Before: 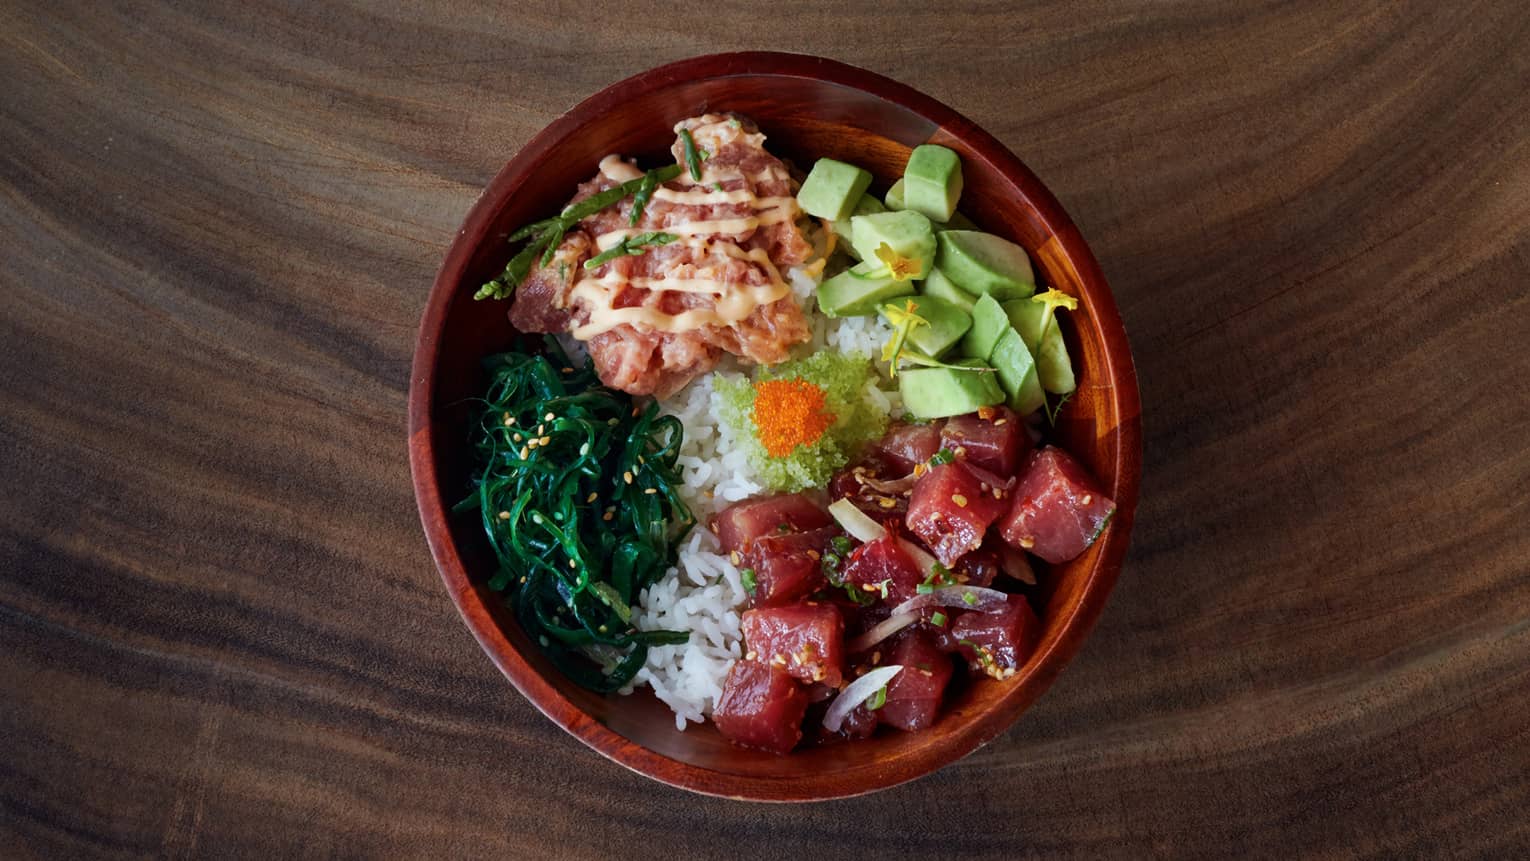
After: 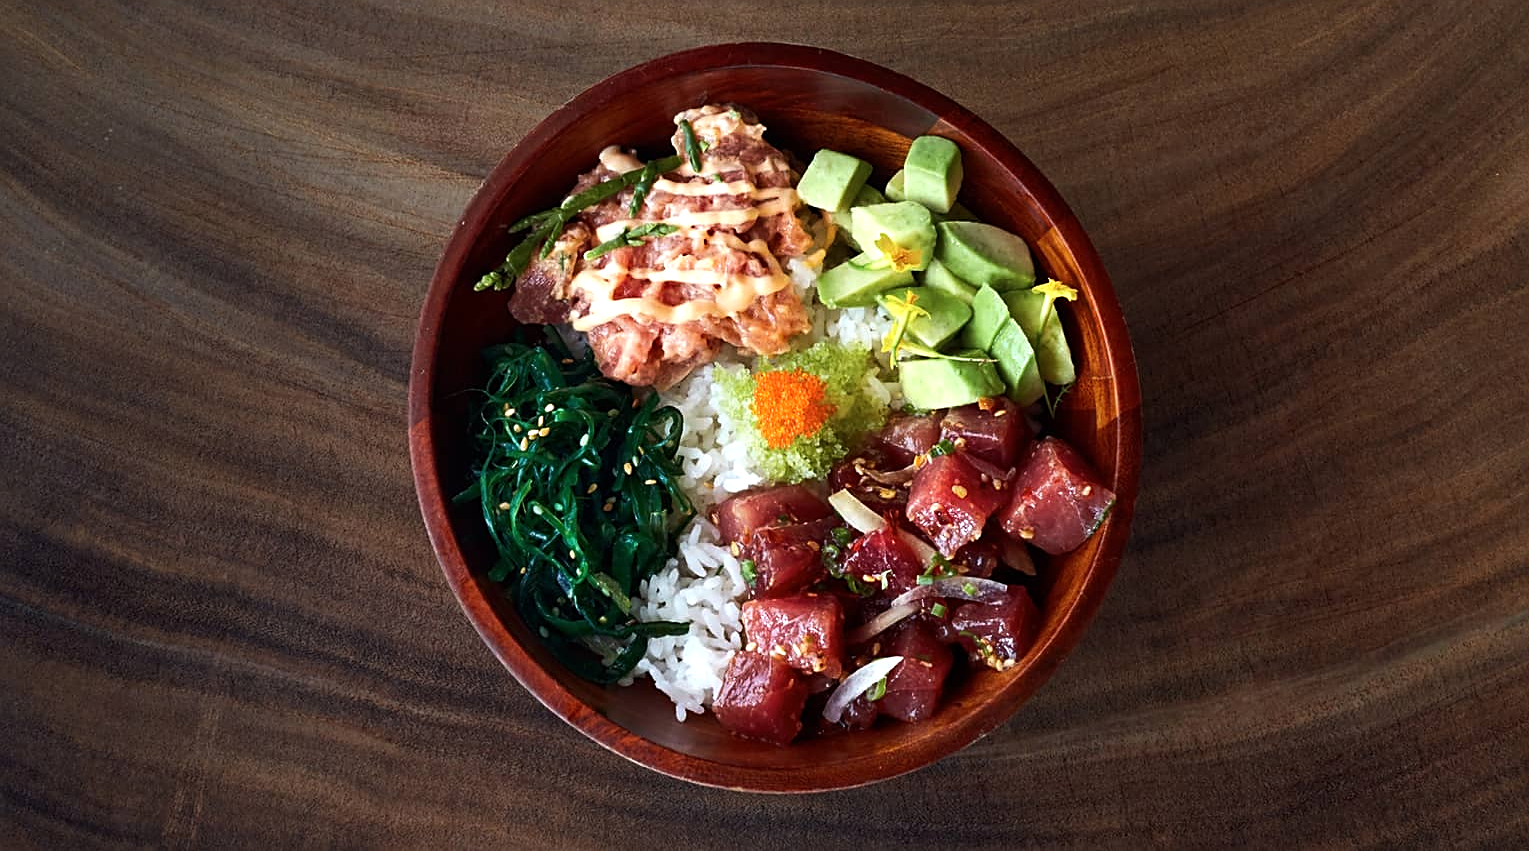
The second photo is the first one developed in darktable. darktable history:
white balance: red 1.009, blue 0.985
crop: top 1.049%, right 0.001%
tone equalizer: -8 EV 0.001 EV, -7 EV -0.002 EV, -6 EV 0.002 EV, -5 EV -0.03 EV, -4 EV -0.116 EV, -3 EV -0.169 EV, -2 EV 0.24 EV, -1 EV 0.702 EV, +0 EV 0.493 EV
sharpen: on, module defaults
